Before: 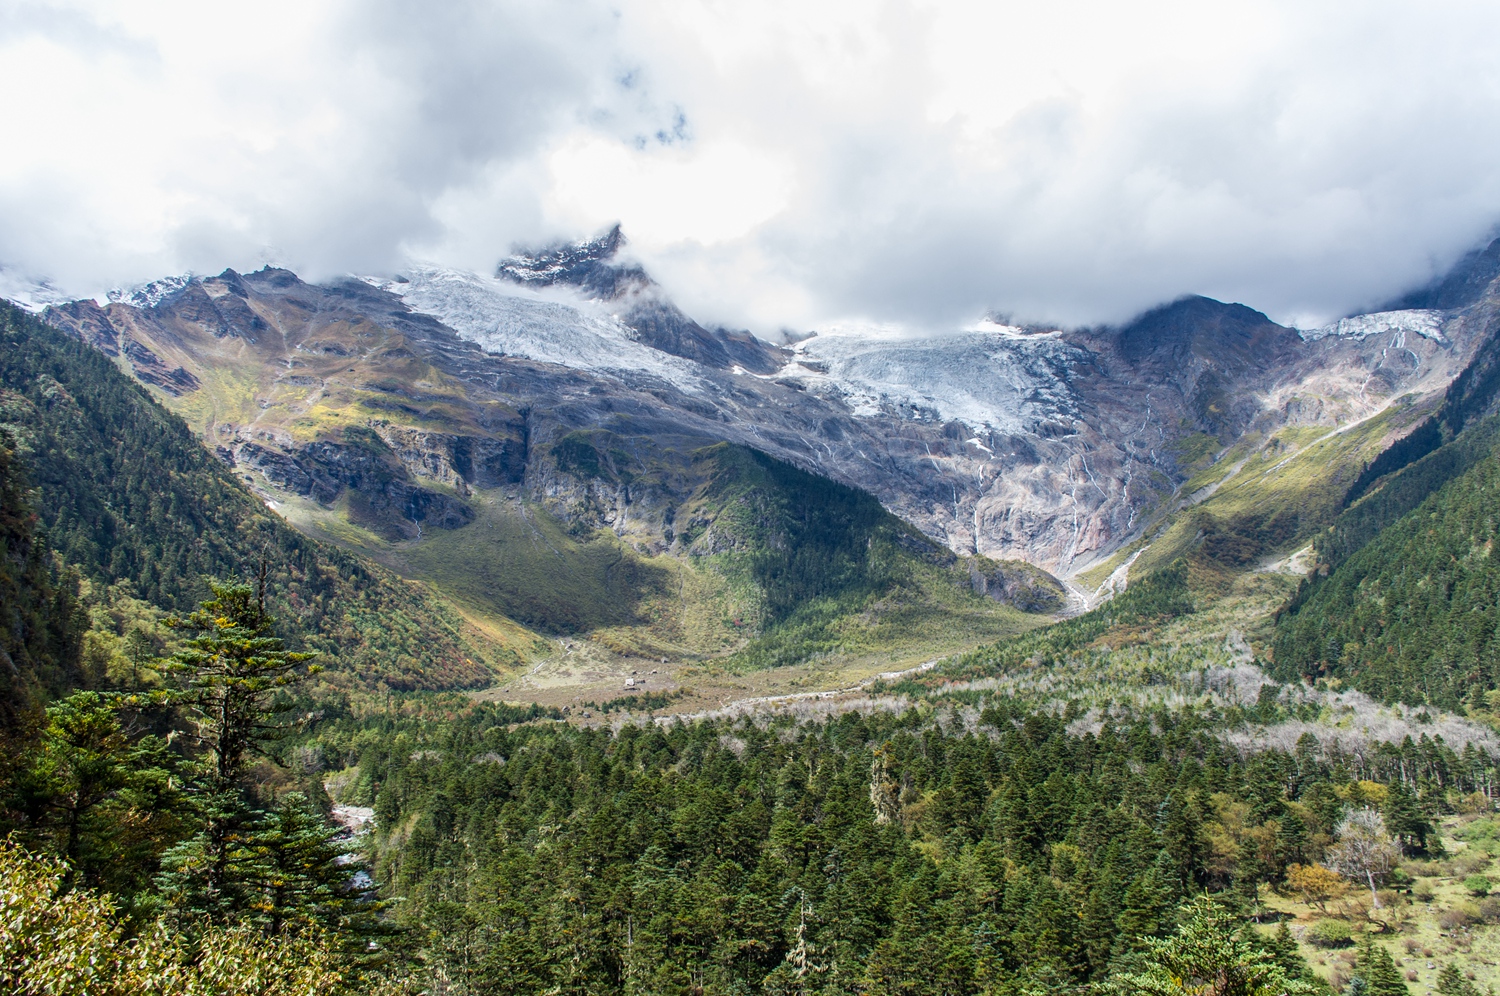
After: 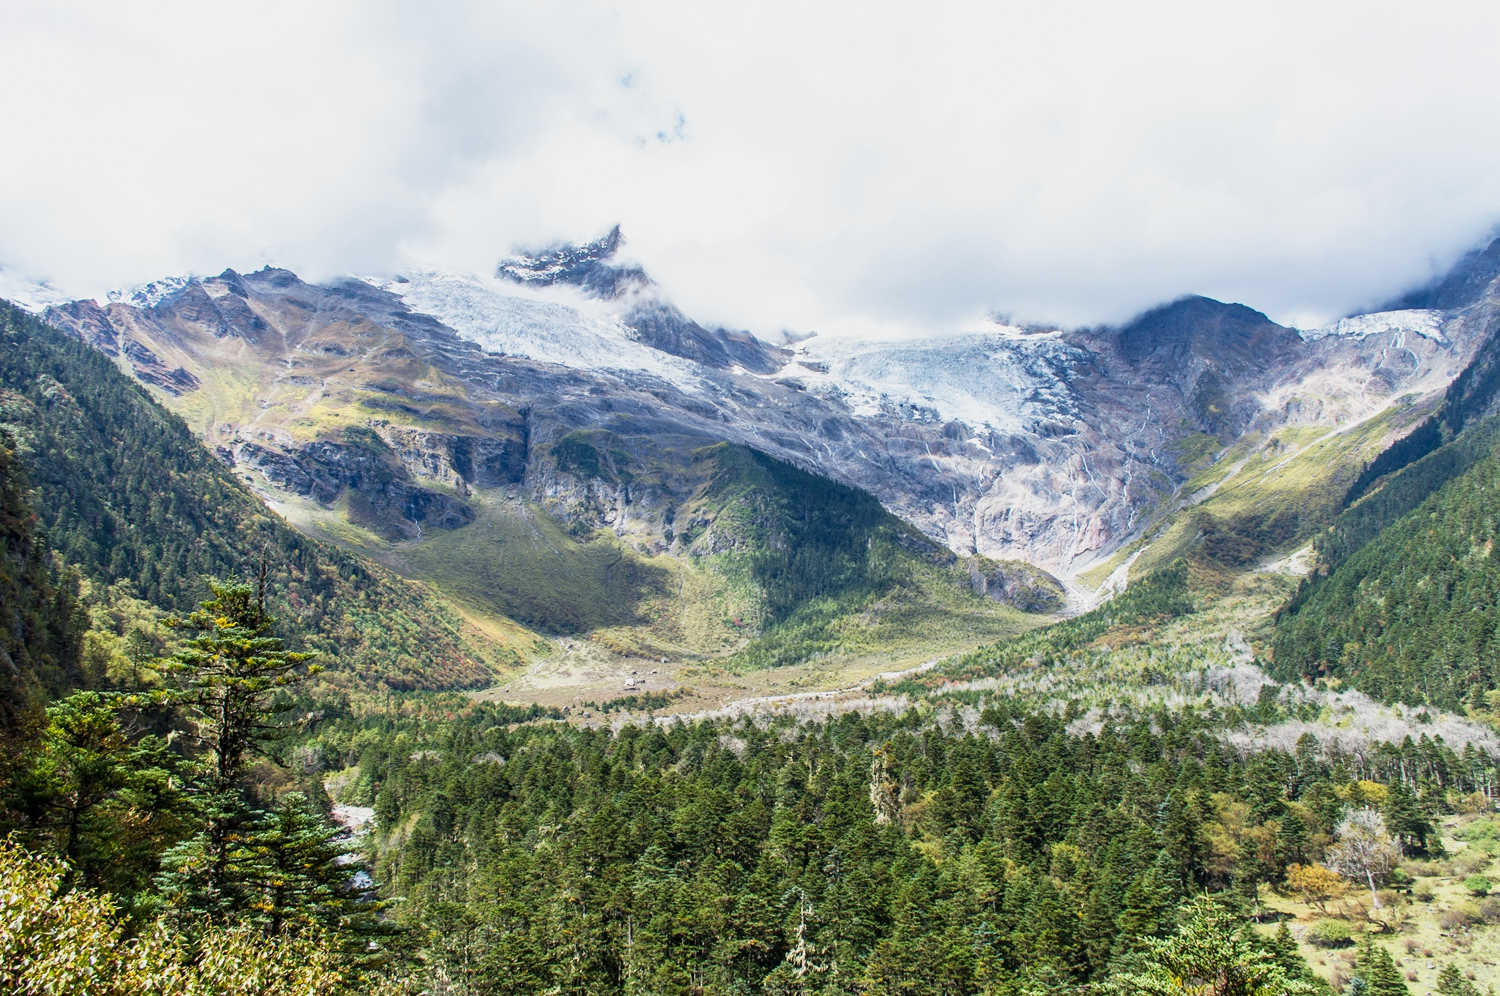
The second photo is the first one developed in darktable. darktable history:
base curve: curves: ch0 [(0, 0) (0.088, 0.125) (0.176, 0.251) (0.354, 0.501) (0.613, 0.749) (1, 0.877)], preserve colors none
tone equalizer: edges refinement/feathering 500, mask exposure compensation -1.57 EV, preserve details no
